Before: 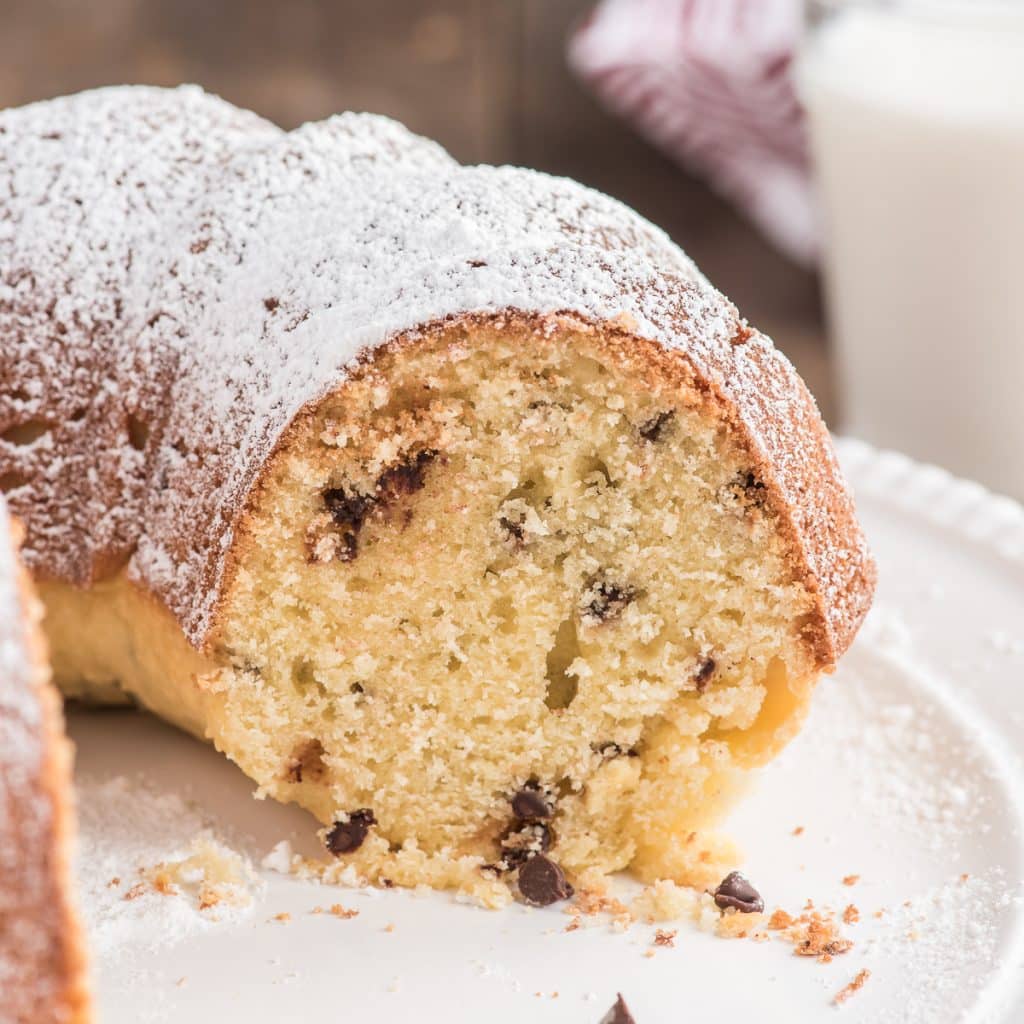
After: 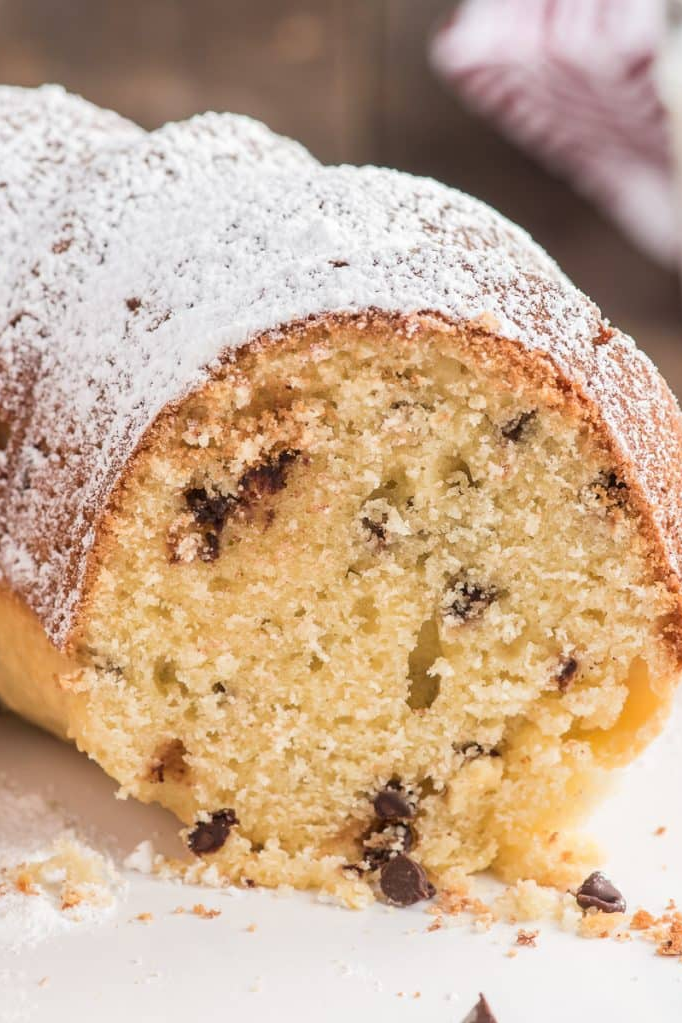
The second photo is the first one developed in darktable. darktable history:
vibrance: on, module defaults
crop and rotate: left 13.537%, right 19.796%
